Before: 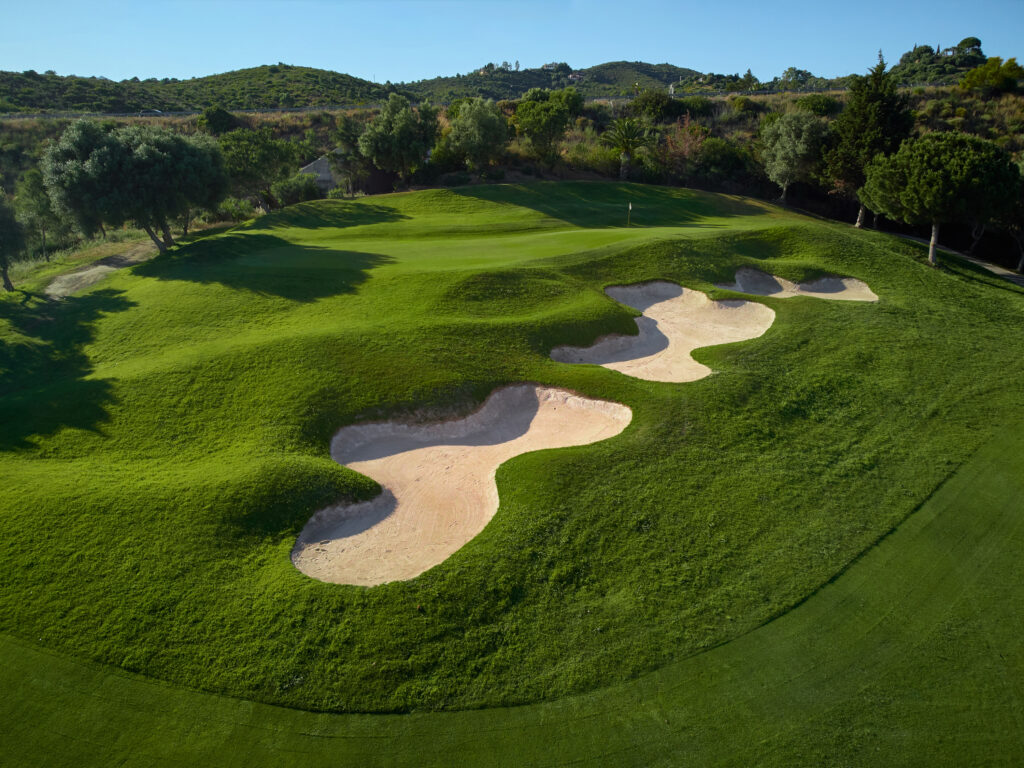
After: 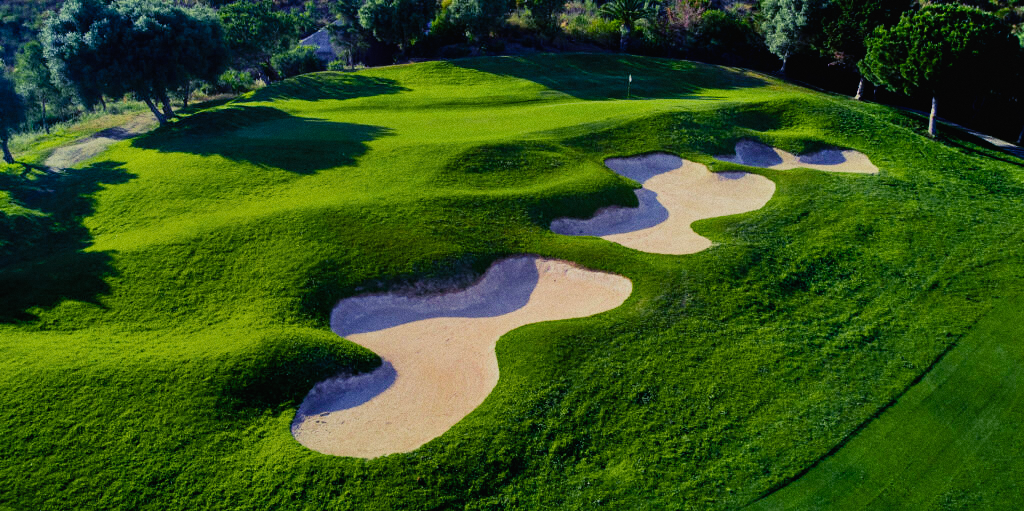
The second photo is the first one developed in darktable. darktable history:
grain: coarseness 0.09 ISO
color balance rgb: shadows lift › luminance -28.76%, shadows lift › chroma 15%, shadows lift › hue 270°, power › chroma 1%, power › hue 255°, highlights gain › luminance 7.14%, highlights gain › chroma 2%, highlights gain › hue 90°, global offset › luminance -0.29%, global offset › hue 260°, perceptual saturation grading › global saturation 20%, perceptual saturation grading › highlights -13.92%, perceptual saturation grading › shadows 50%
shadows and highlights: shadows color adjustment 97.66%, soften with gaussian
filmic rgb: black relative exposure -7.32 EV, white relative exposure 5.09 EV, hardness 3.2
contrast brightness saturation: contrast -0.02, brightness -0.01, saturation 0.03
crop: top 16.727%, bottom 16.727%
